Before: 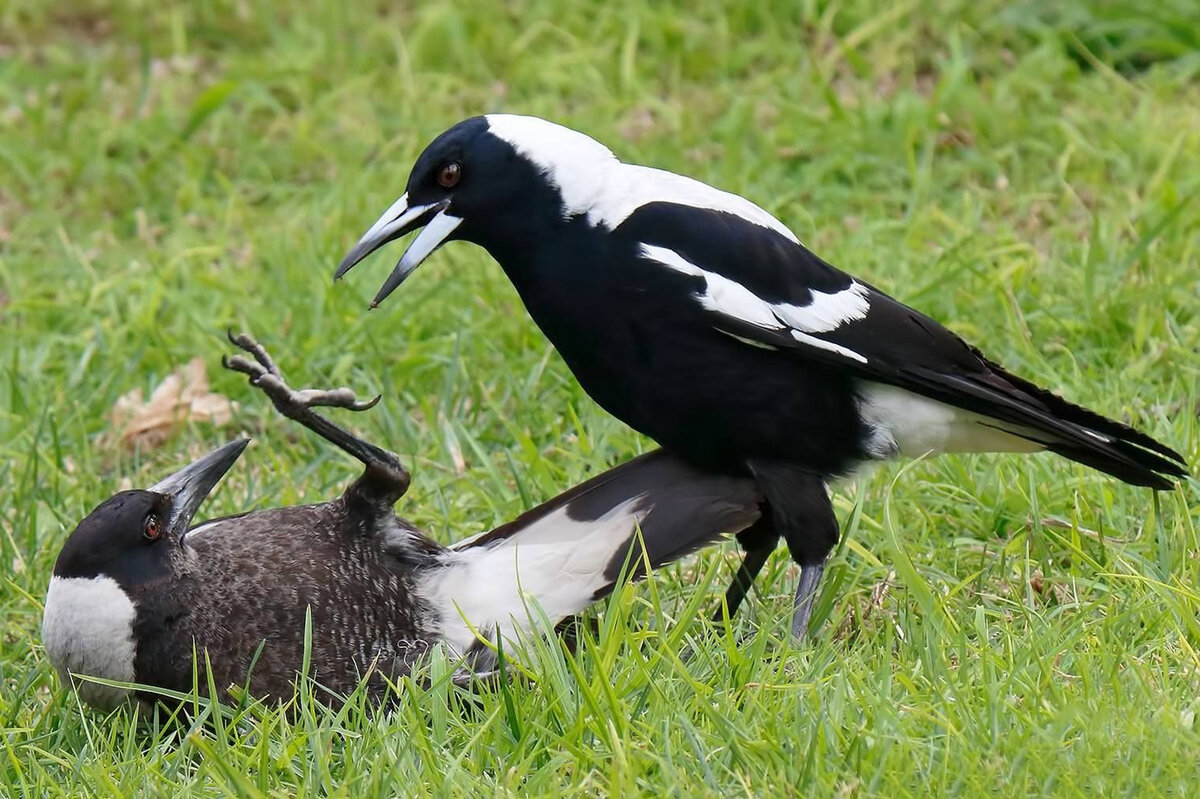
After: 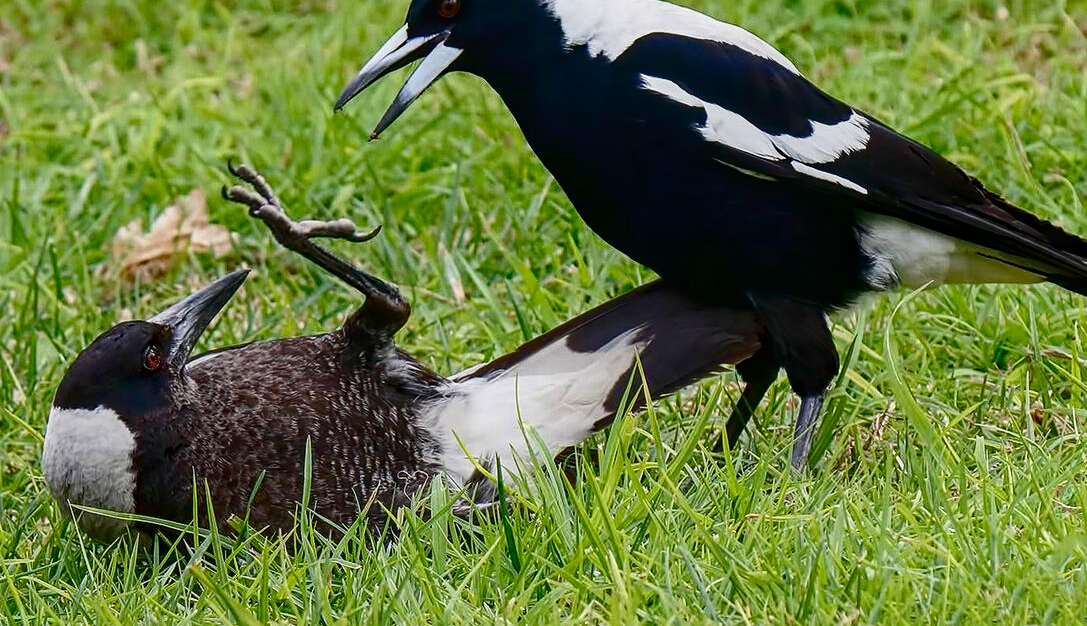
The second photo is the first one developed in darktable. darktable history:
contrast brightness saturation: contrast 0.196, brightness -0.114, saturation 0.096
crop: top 21.262%, right 9.391%, bottom 0.311%
color balance rgb: perceptual saturation grading › global saturation 20%, perceptual saturation grading › highlights -50.38%, perceptual saturation grading › shadows 30.4%, global vibrance 20%
local contrast: on, module defaults
sharpen: amount 0.213
contrast equalizer: y [[0.439, 0.44, 0.442, 0.457, 0.493, 0.498], [0.5 ×6], [0.5 ×6], [0 ×6], [0 ×6]]
haze removal: compatibility mode true, adaptive false
